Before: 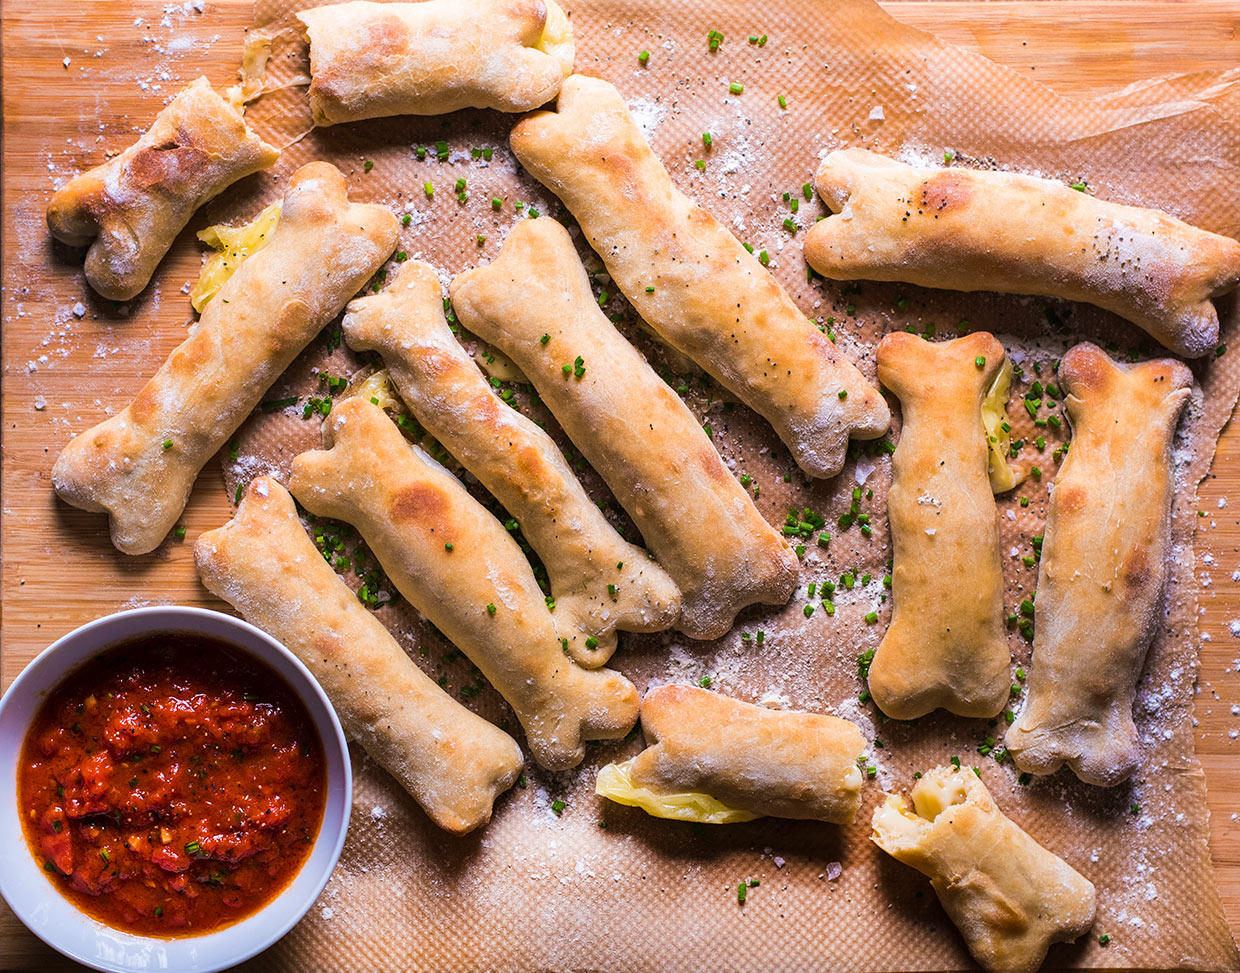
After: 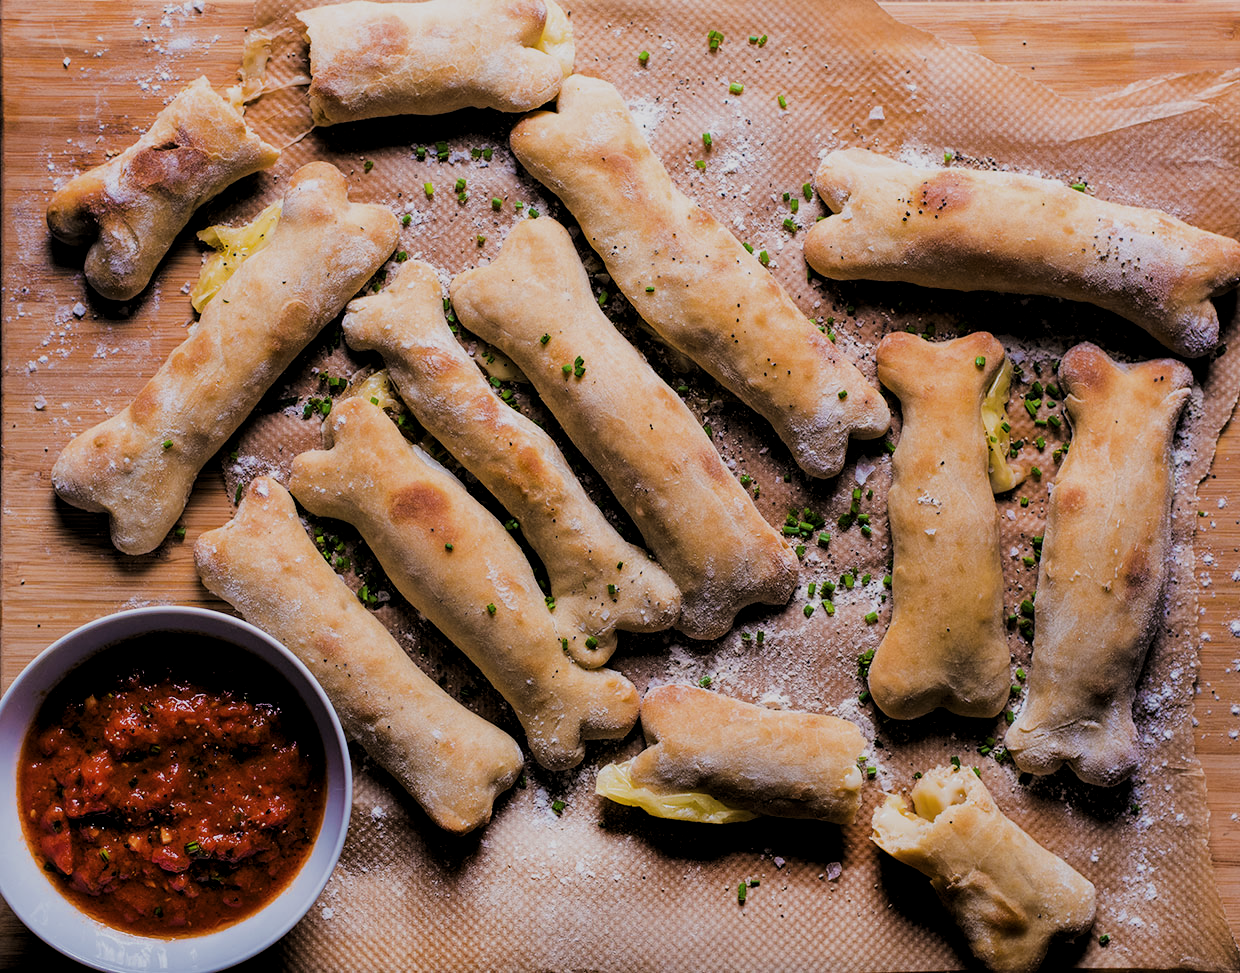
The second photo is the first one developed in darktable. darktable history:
levels: levels [0.029, 0.545, 0.971]
filmic rgb: black relative exposure -4.88 EV, hardness 2.82
